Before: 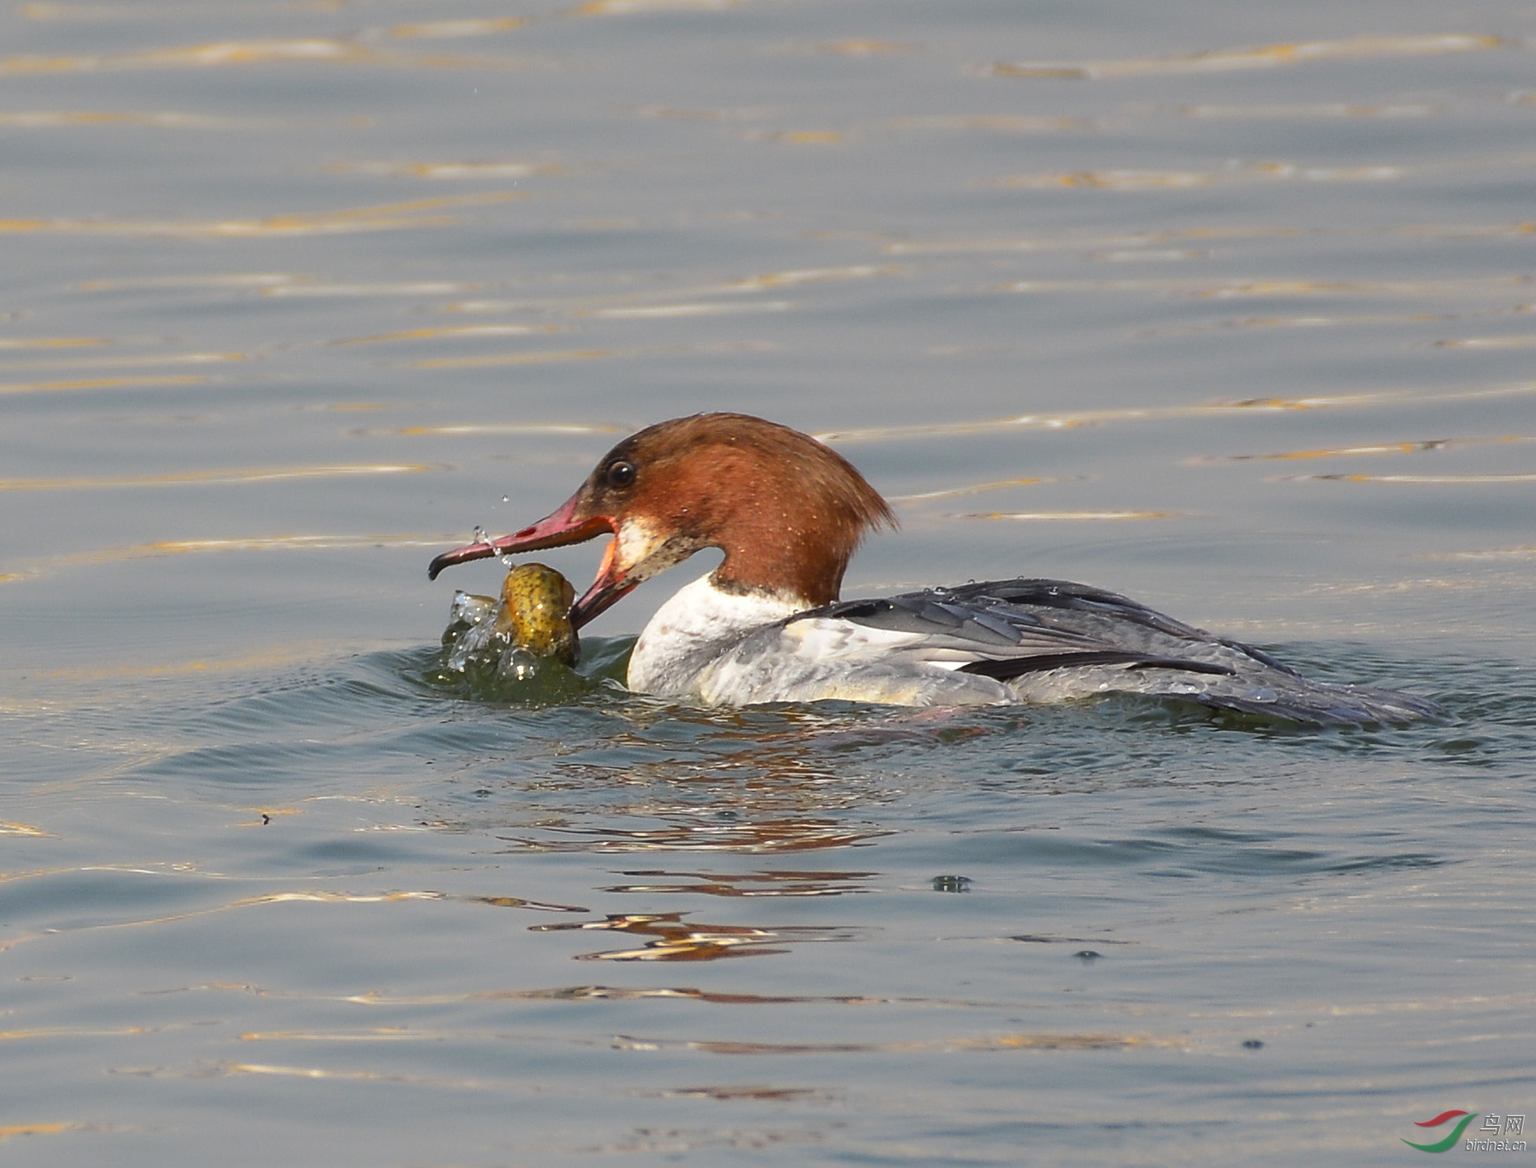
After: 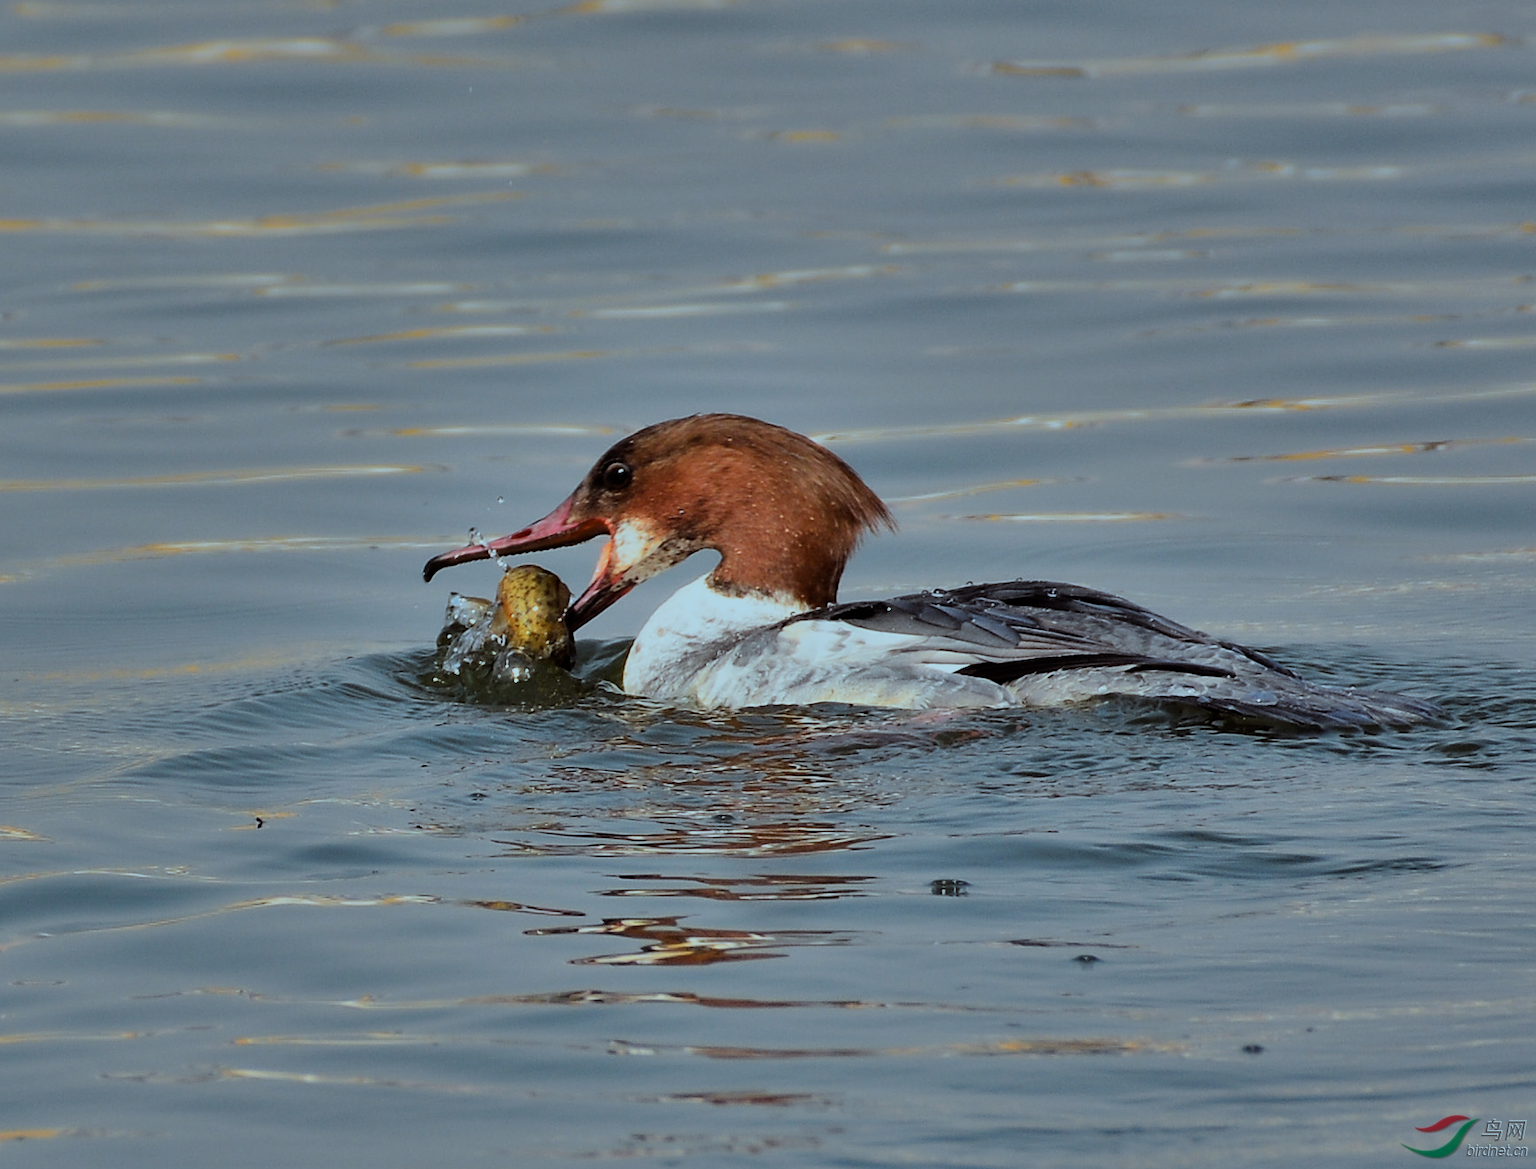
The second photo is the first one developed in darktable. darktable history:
crop and rotate: left 0.614%, top 0.179%, bottom 0.309%
shadows and highlights: shadows 80.73, white point adjustment -9.07, highlights -61.46, soften with gaussian
filmic rgb: black relative exposure -5 EV, hardness 2.88, contrast 1.4, highlights saturation mix -30%
color balance: mode lift, gamma, gain (sRGB), lift [1, 1.049, 1, 1]
color correction: highlights a* -11.71, highlights b* -15.58
